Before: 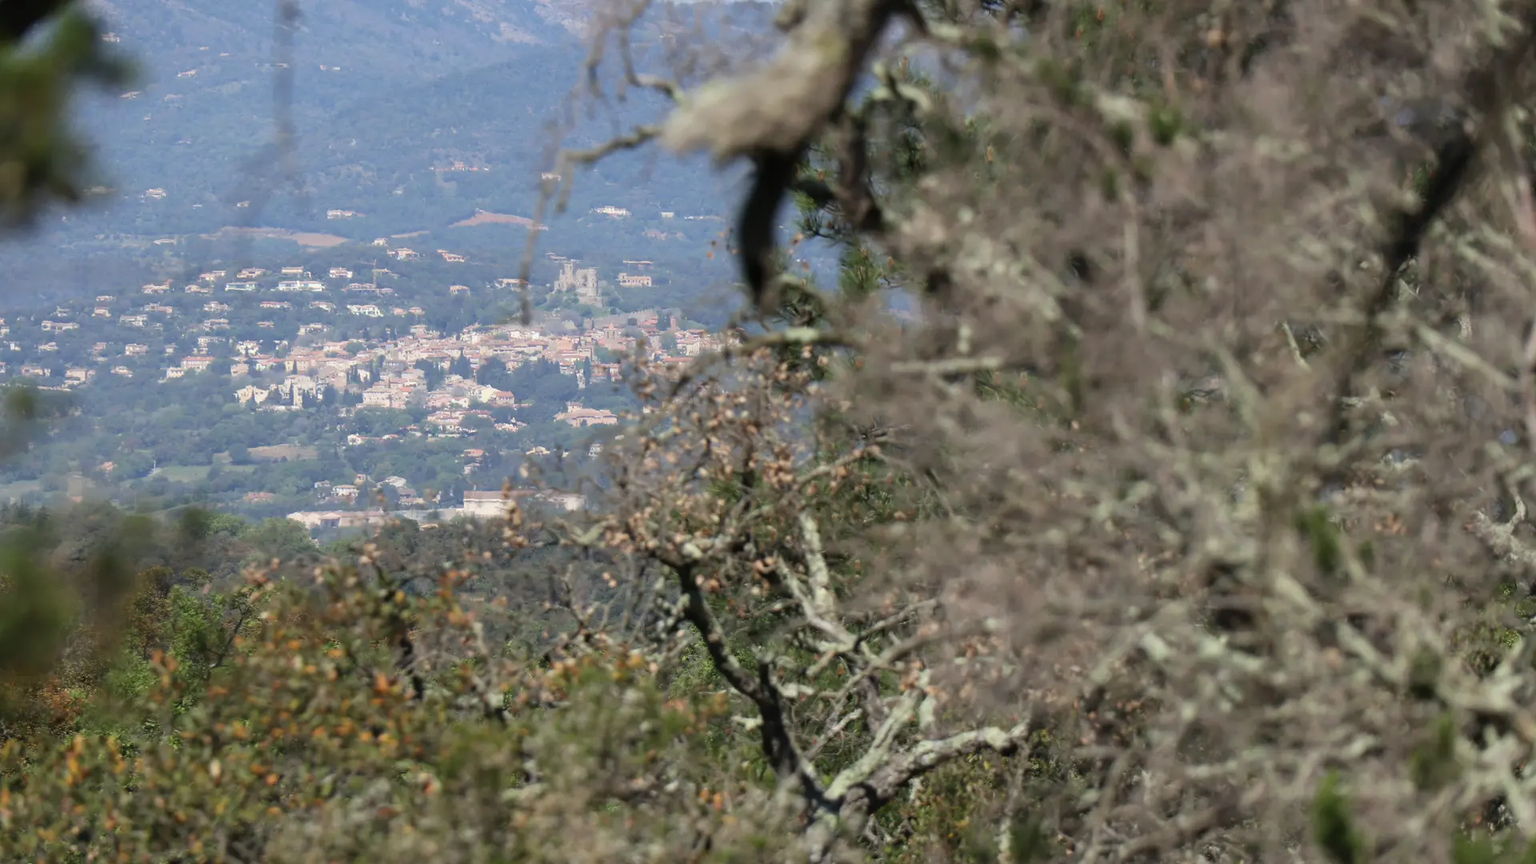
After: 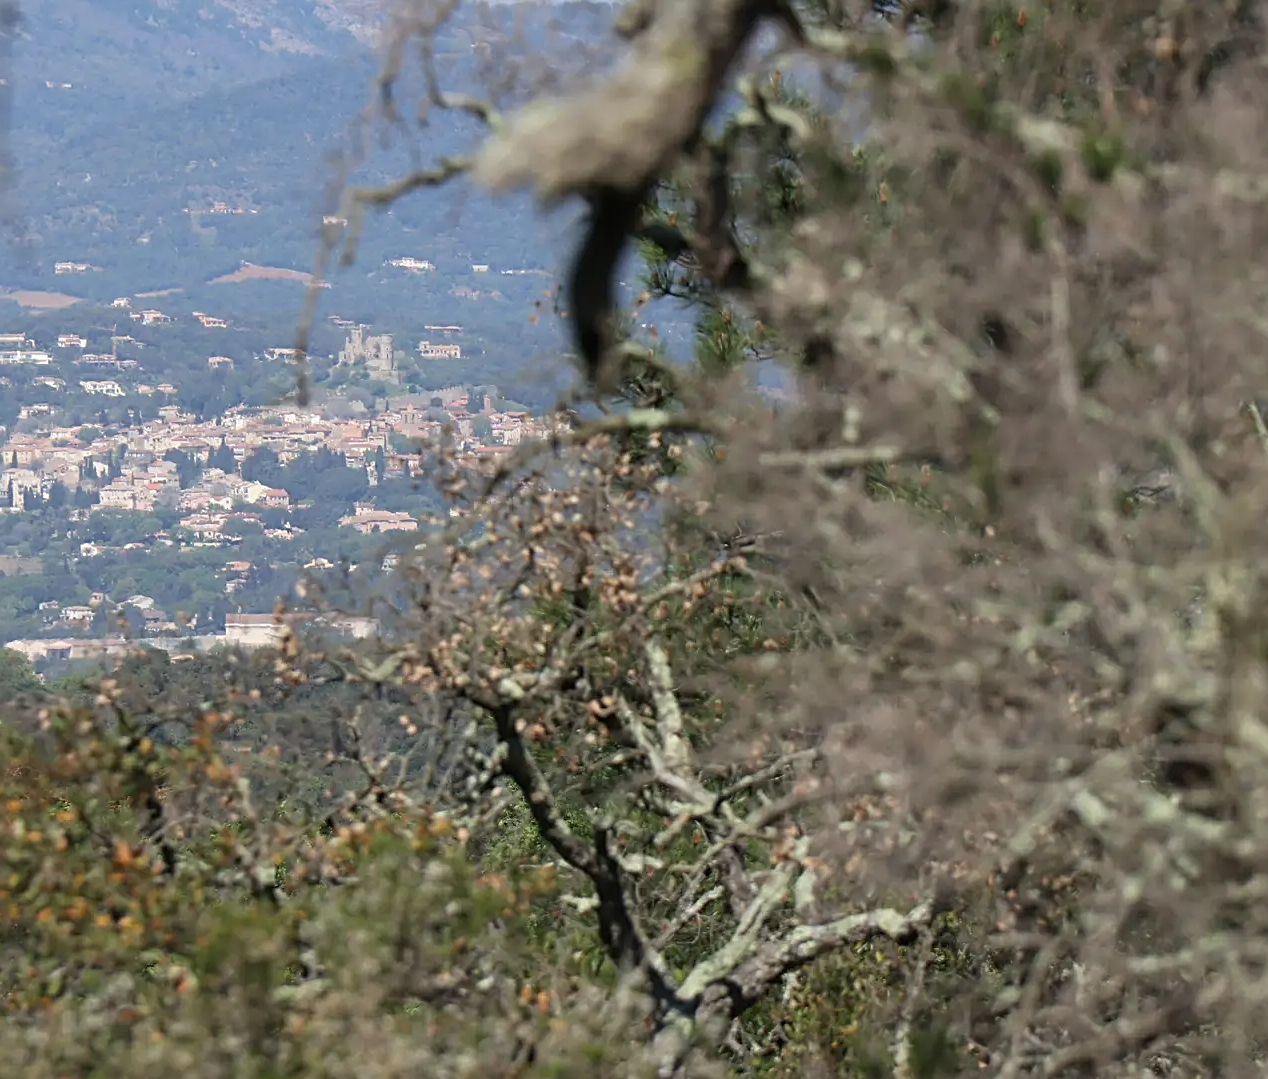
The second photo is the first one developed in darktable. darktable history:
crop and rotate: left 18.442%, right 15.508%
sharpen: radius 2.767
